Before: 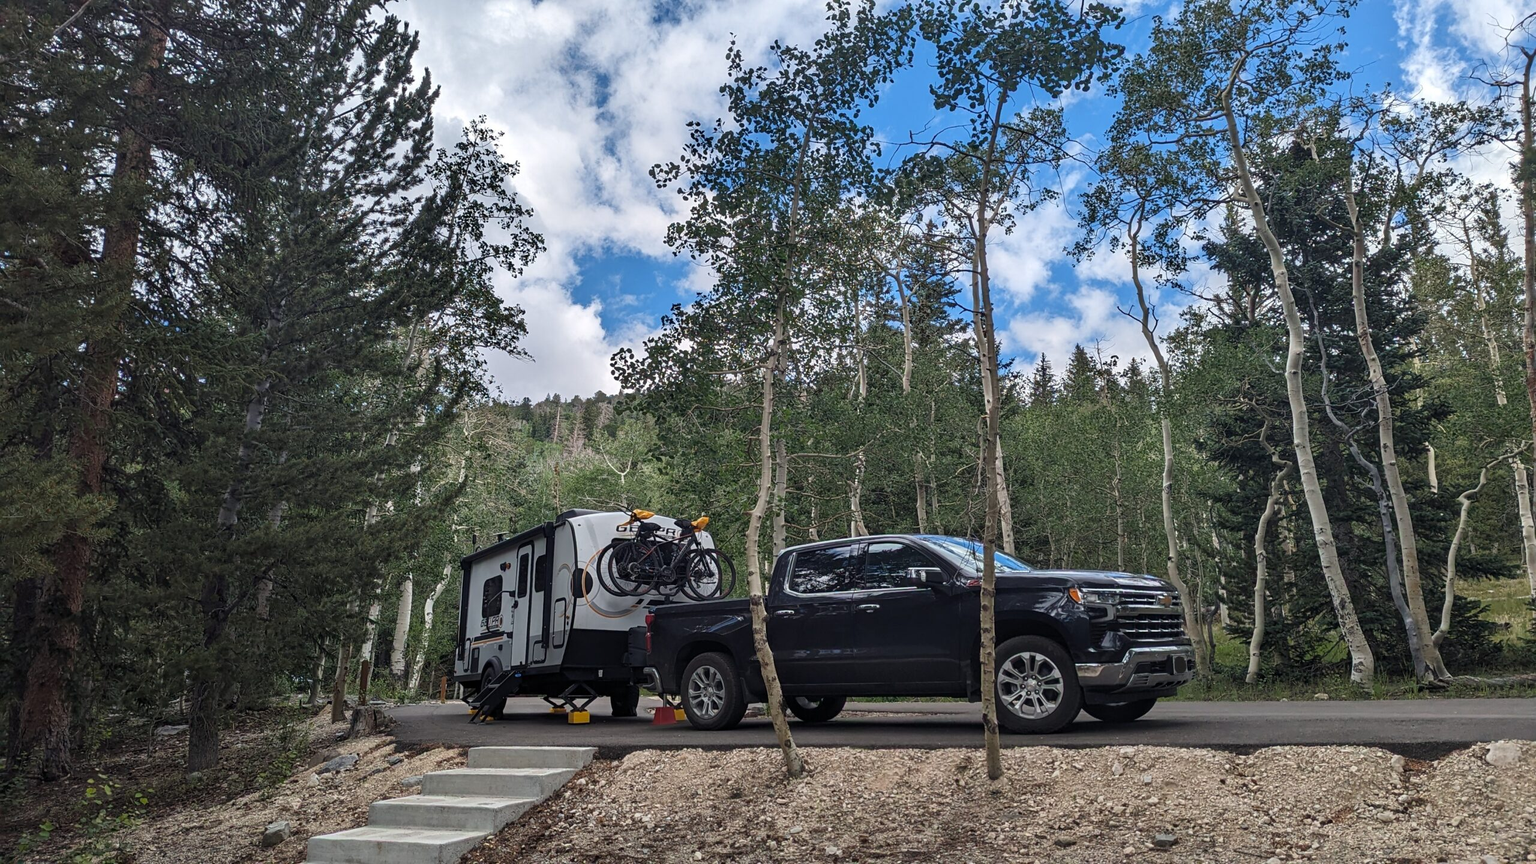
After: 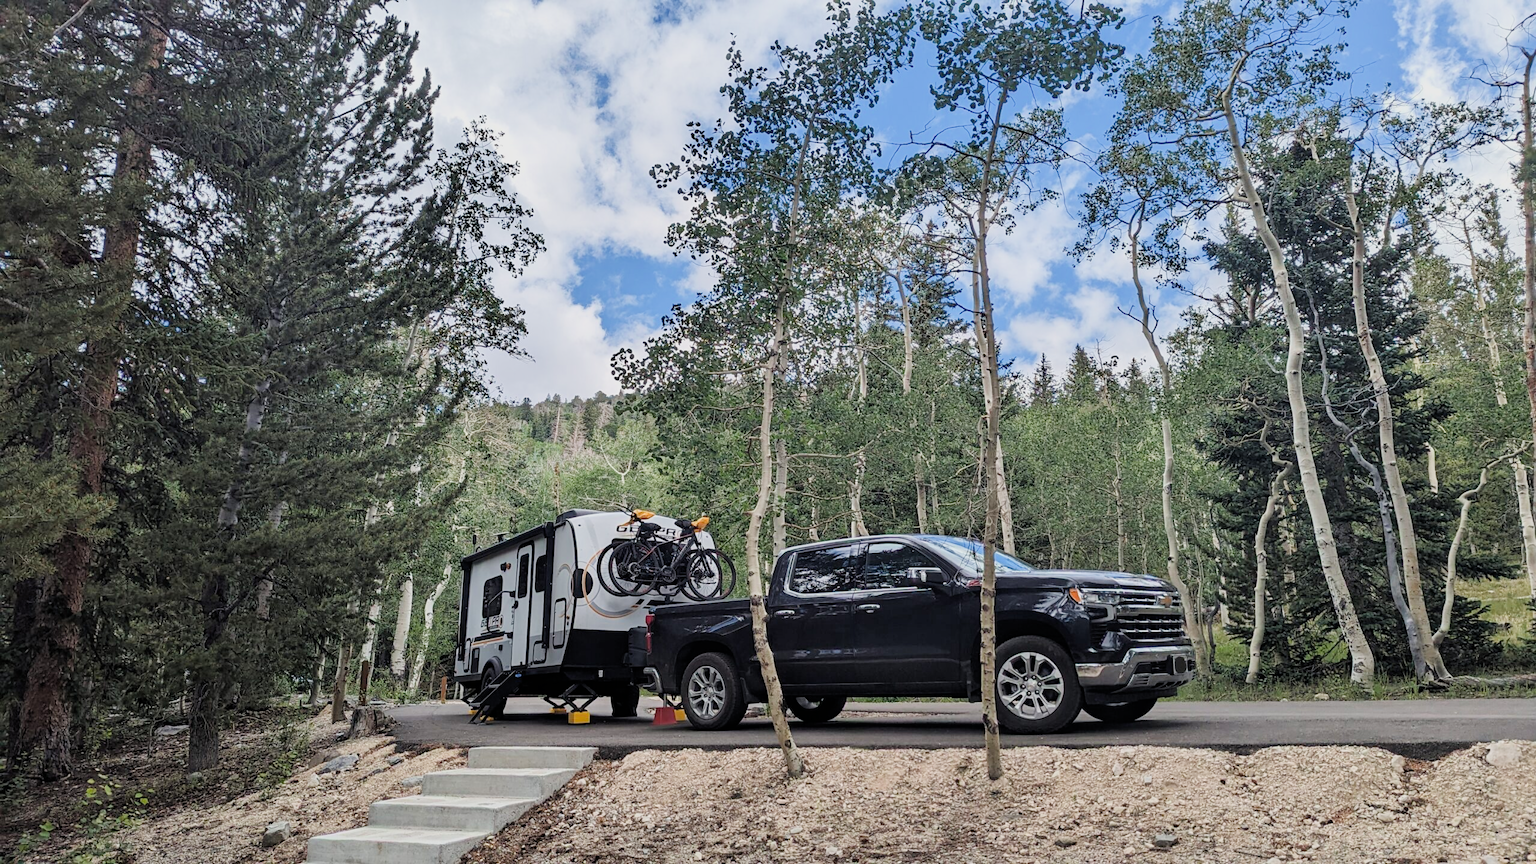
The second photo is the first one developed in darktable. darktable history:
exposure: black level correction 0, exposure 1 EV, compensate exposure bias true, compensate highlight preservation false
filmic rgb: black relative exposure -7.22 EV, white relative exposure 5.39 EV, hardness 3.02
